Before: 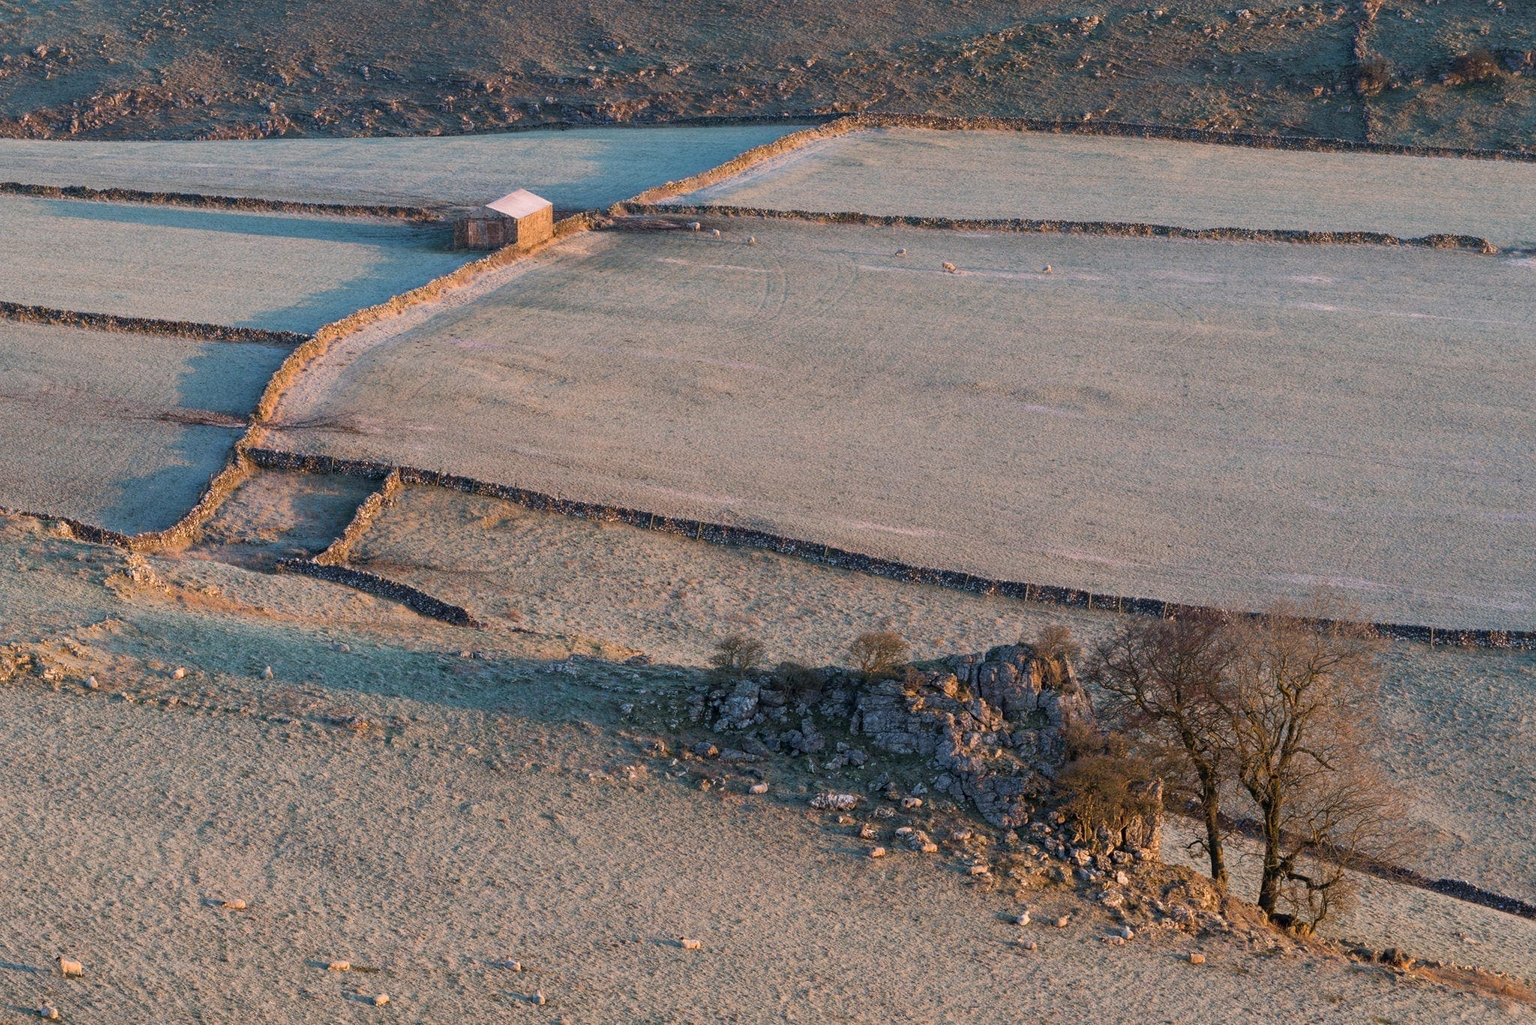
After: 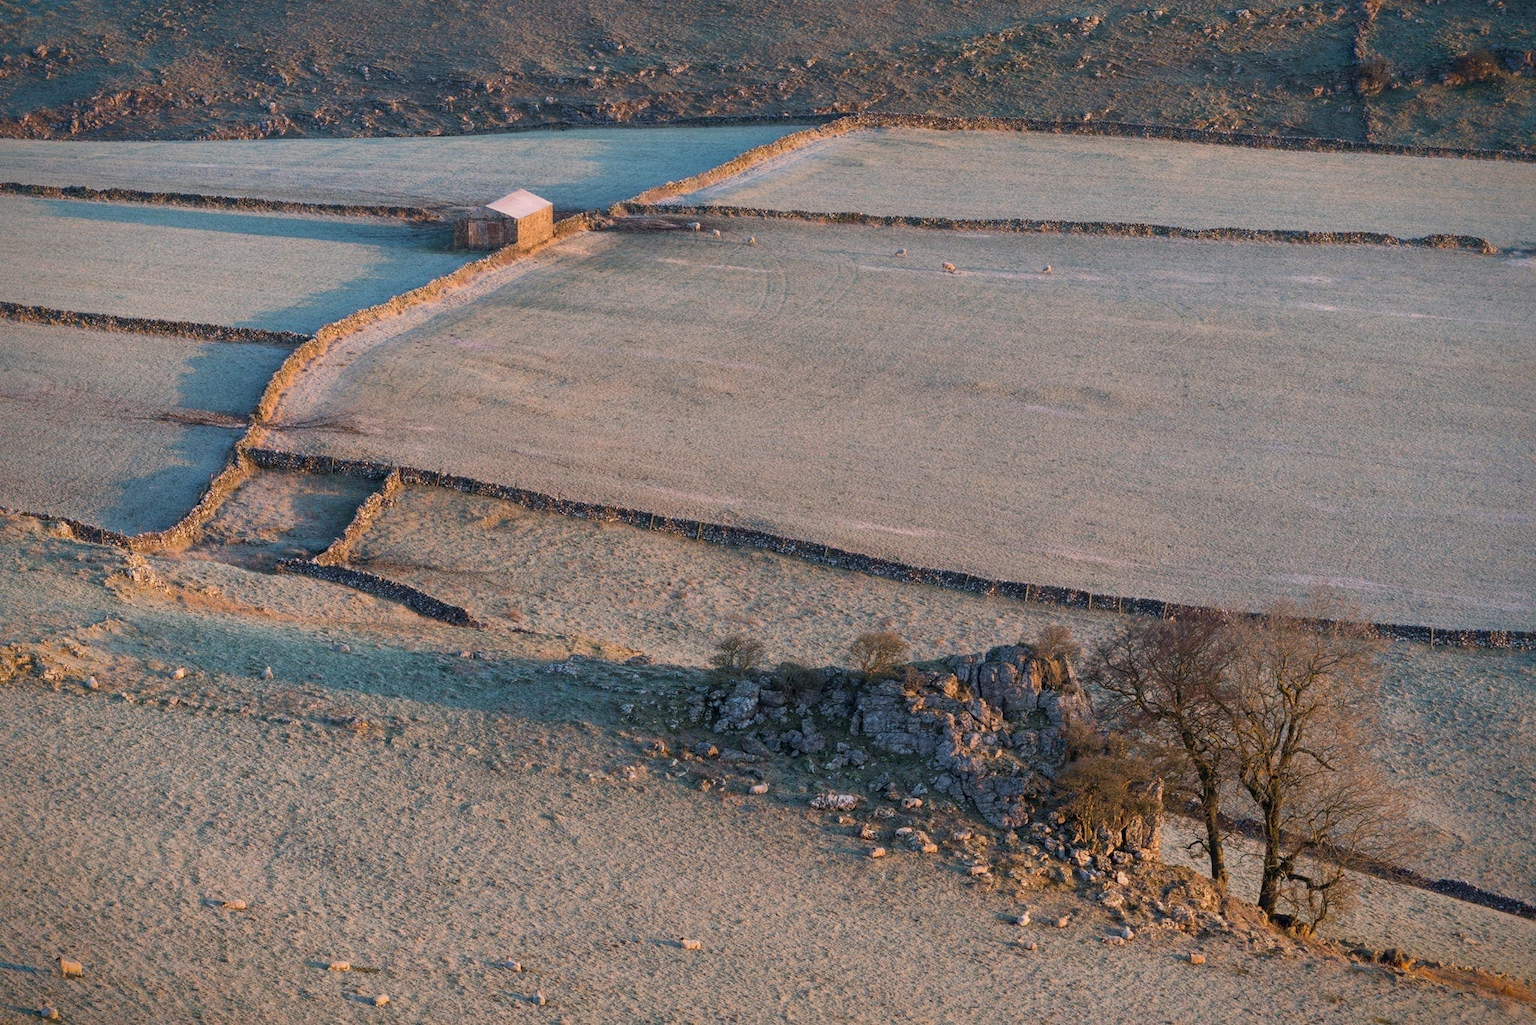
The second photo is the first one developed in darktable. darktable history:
vignetting: fall-off start 88.53%, fall-off radius 44.2%, saturation 0.376, width/height ratio 1.161
shadows and highlights: shadows 30
